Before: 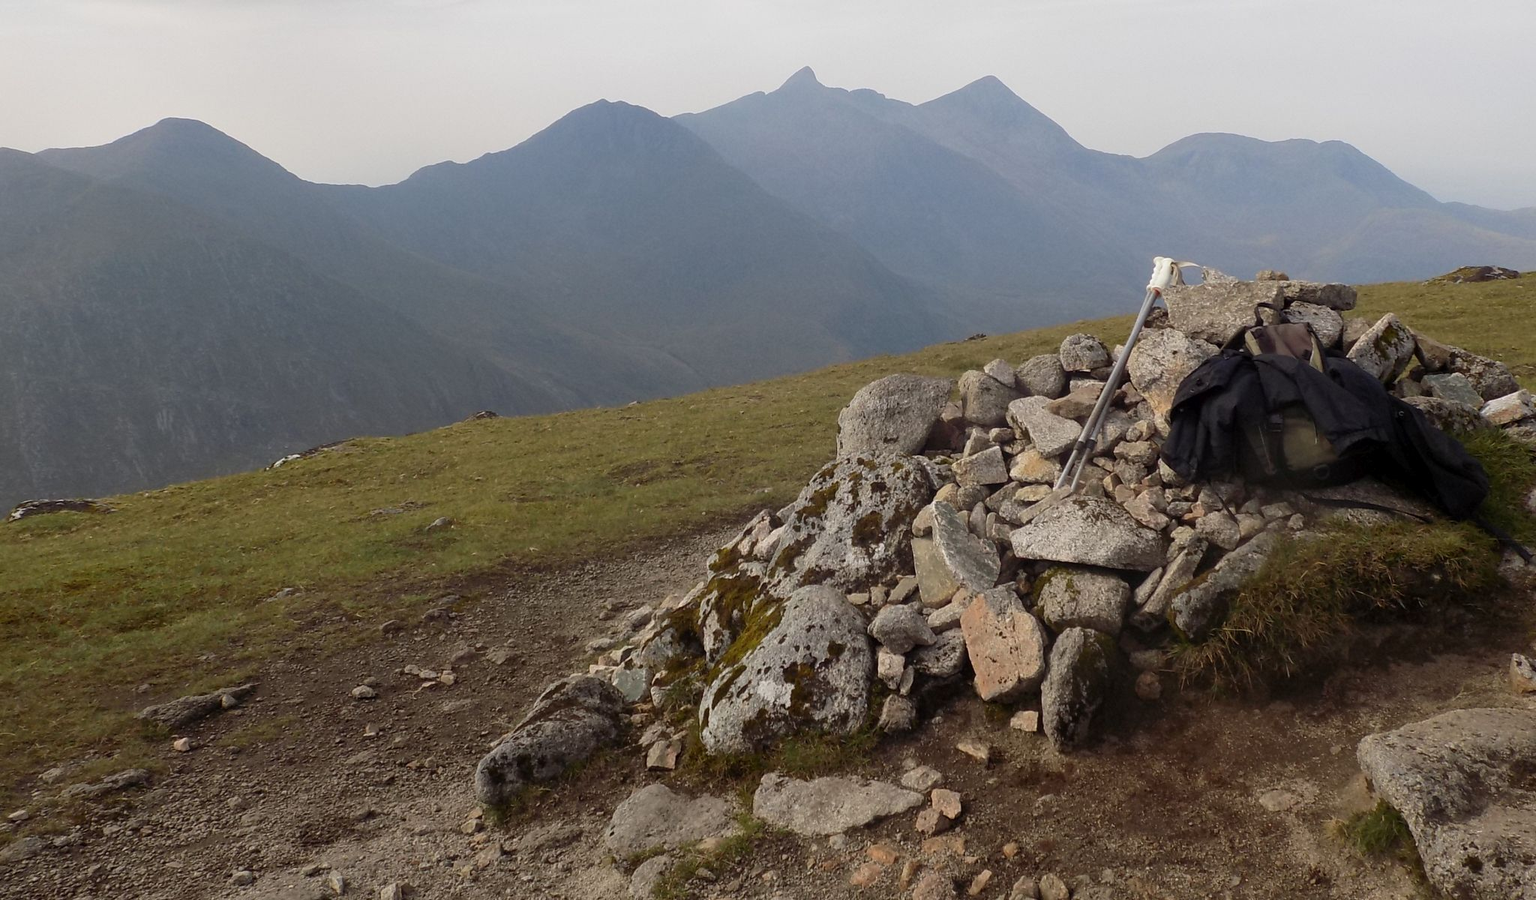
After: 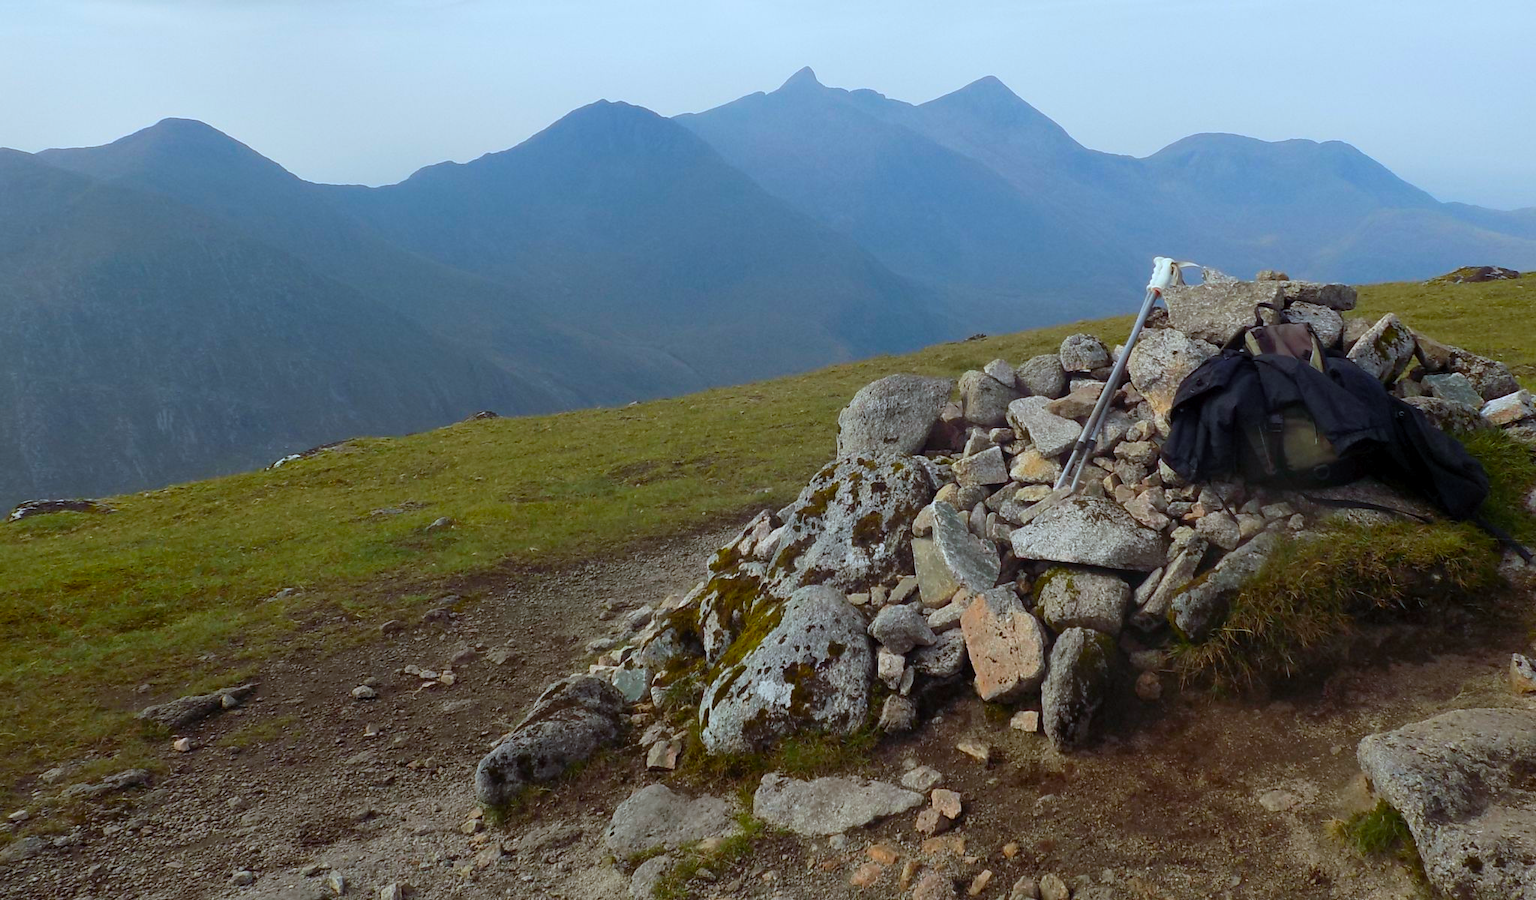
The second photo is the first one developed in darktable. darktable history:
color calibration: illuminant F (fluorescent), F source F9 (Cool White Deluxe 4150 K) – high CRI, x 0.374, y 0.373, temperature 4158.34 K
color balance rgb: linear chroma grading › global chroma 15%, perceptual saturation grading › global saturation 30%
